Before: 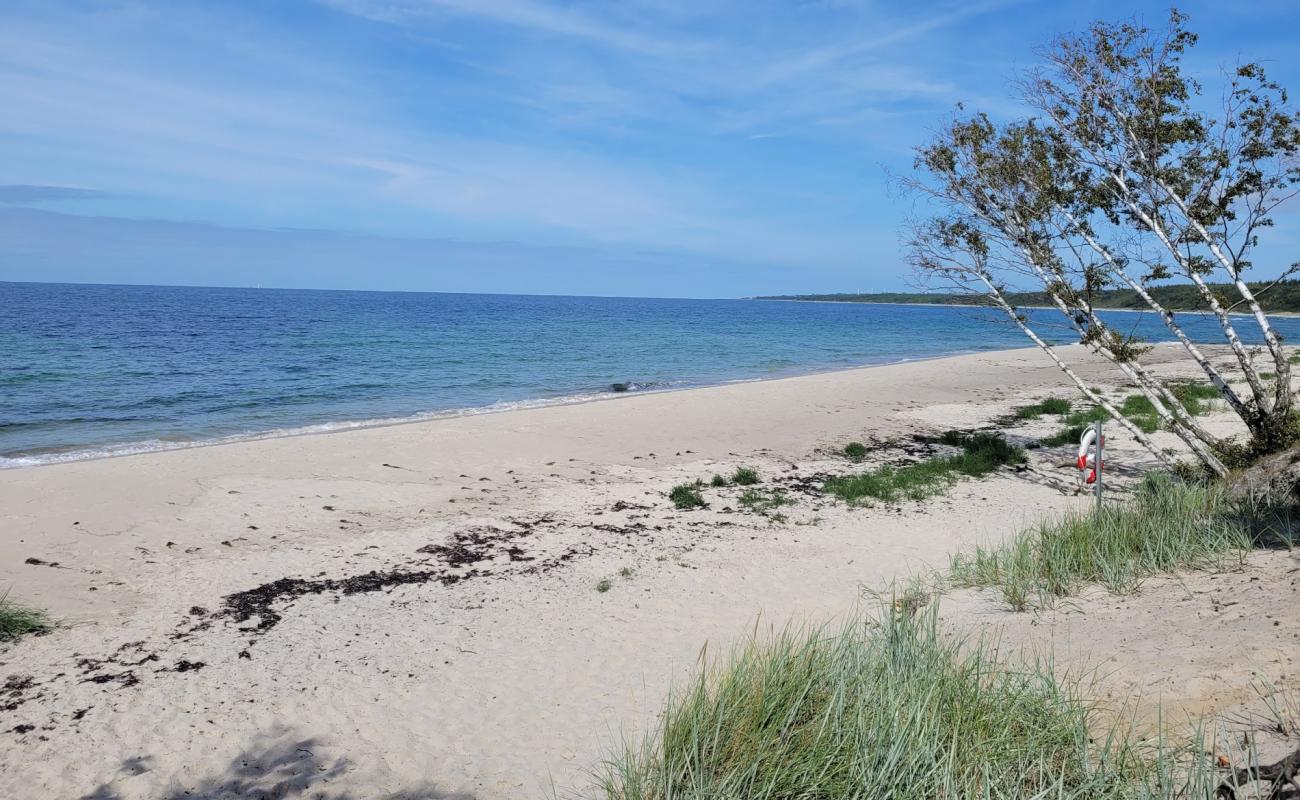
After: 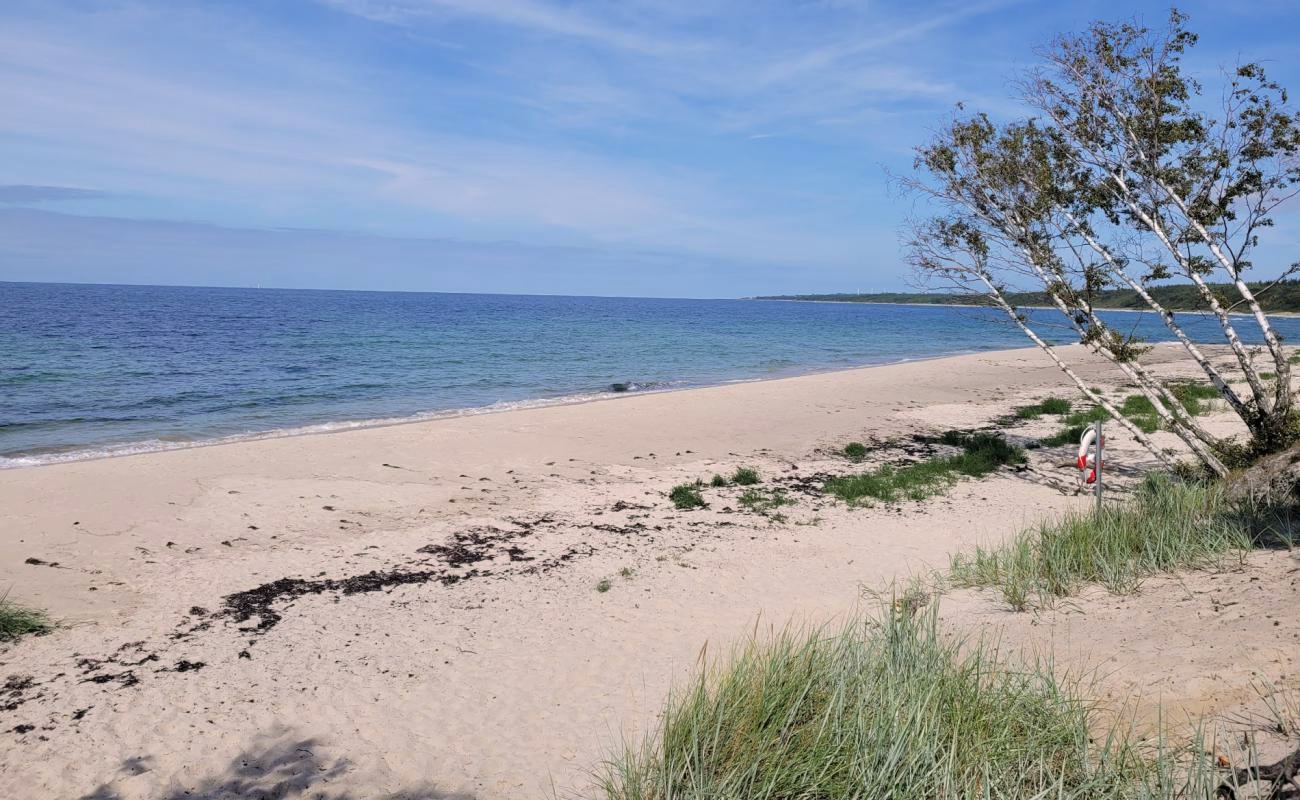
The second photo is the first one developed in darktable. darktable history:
color correction: highlights a* 5.78, highlights b* 4.83
tone equalizer: on, module defaults
